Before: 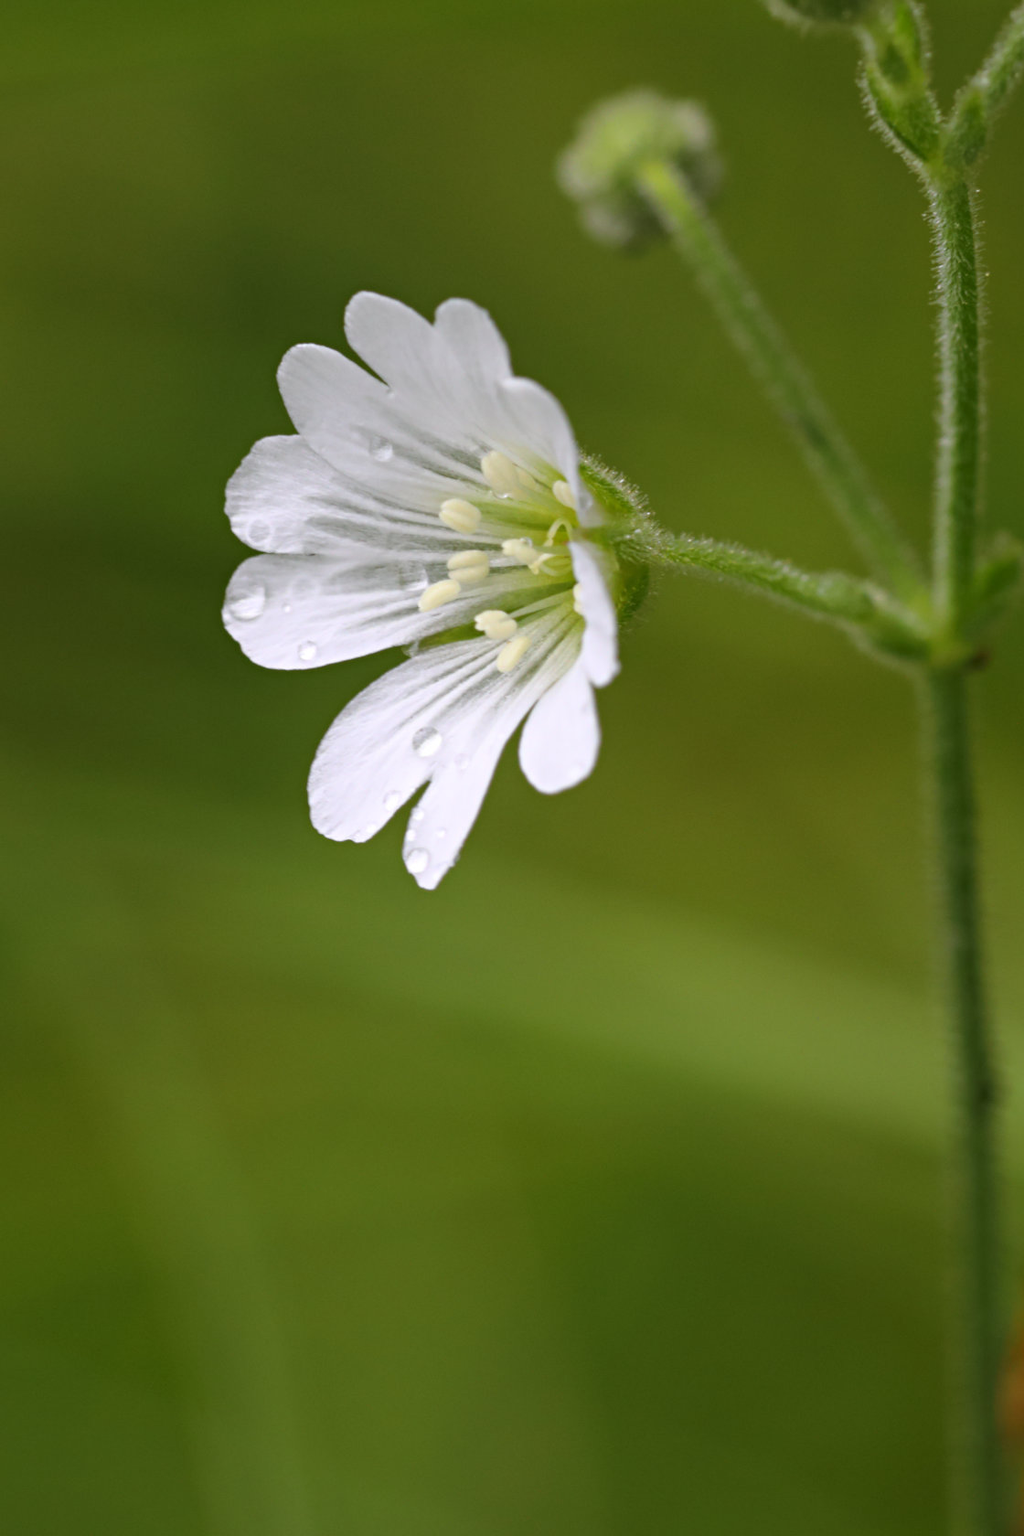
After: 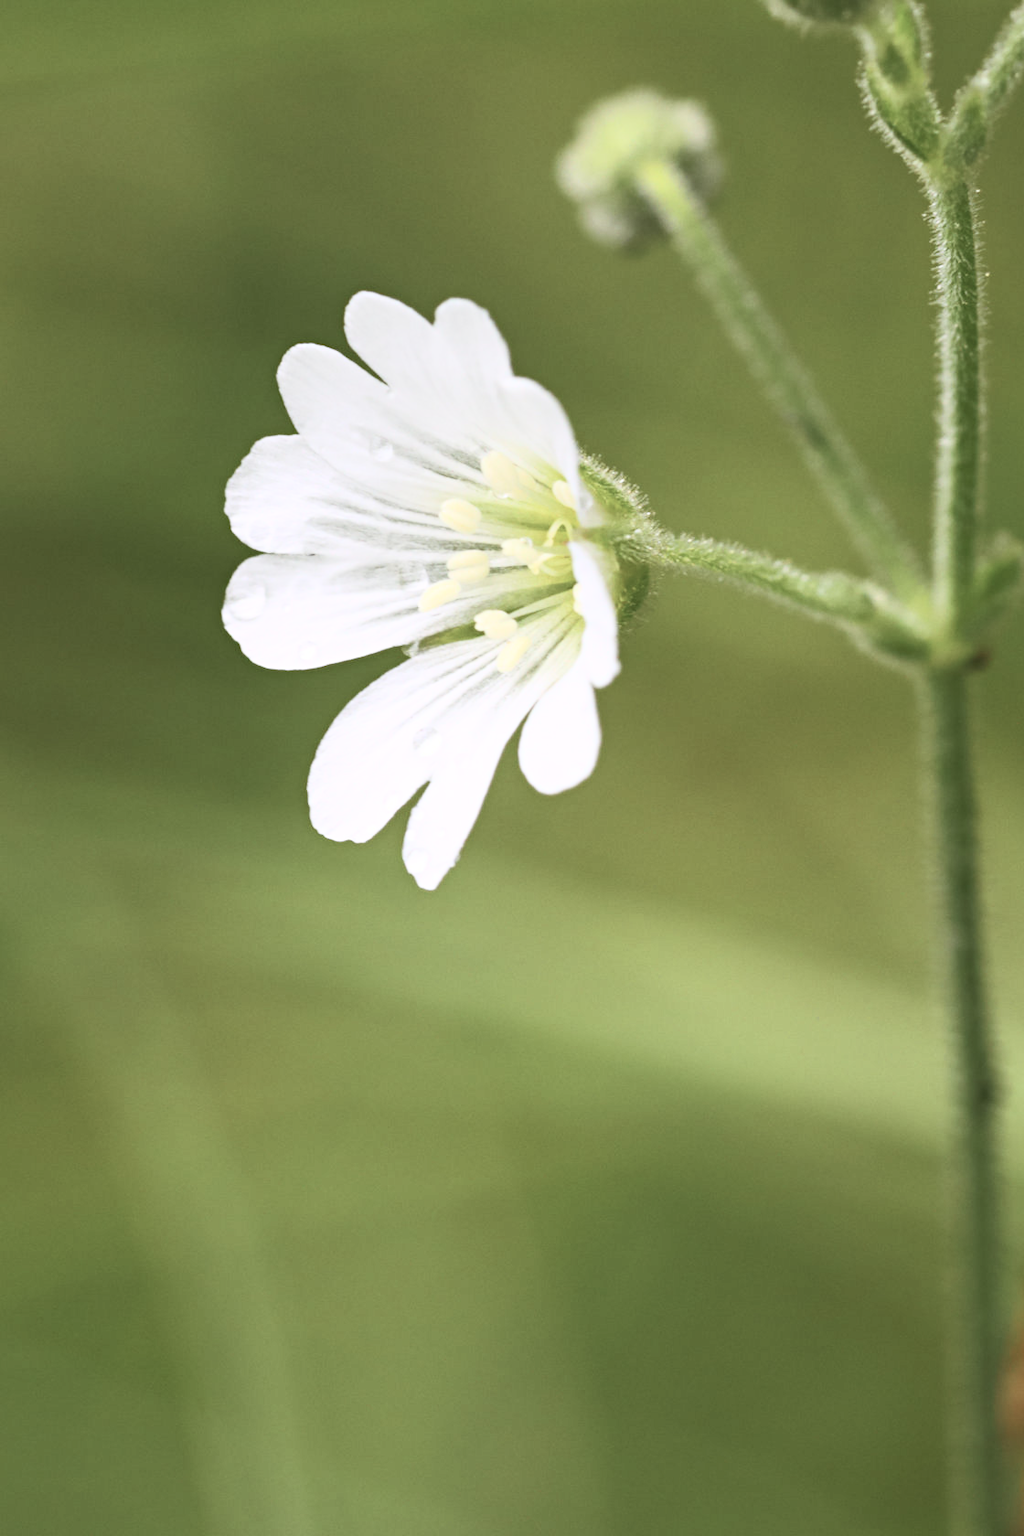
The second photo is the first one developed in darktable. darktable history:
contrast brightness saturation: contrast 0.434, brightness 0.553, saturation -0.2
